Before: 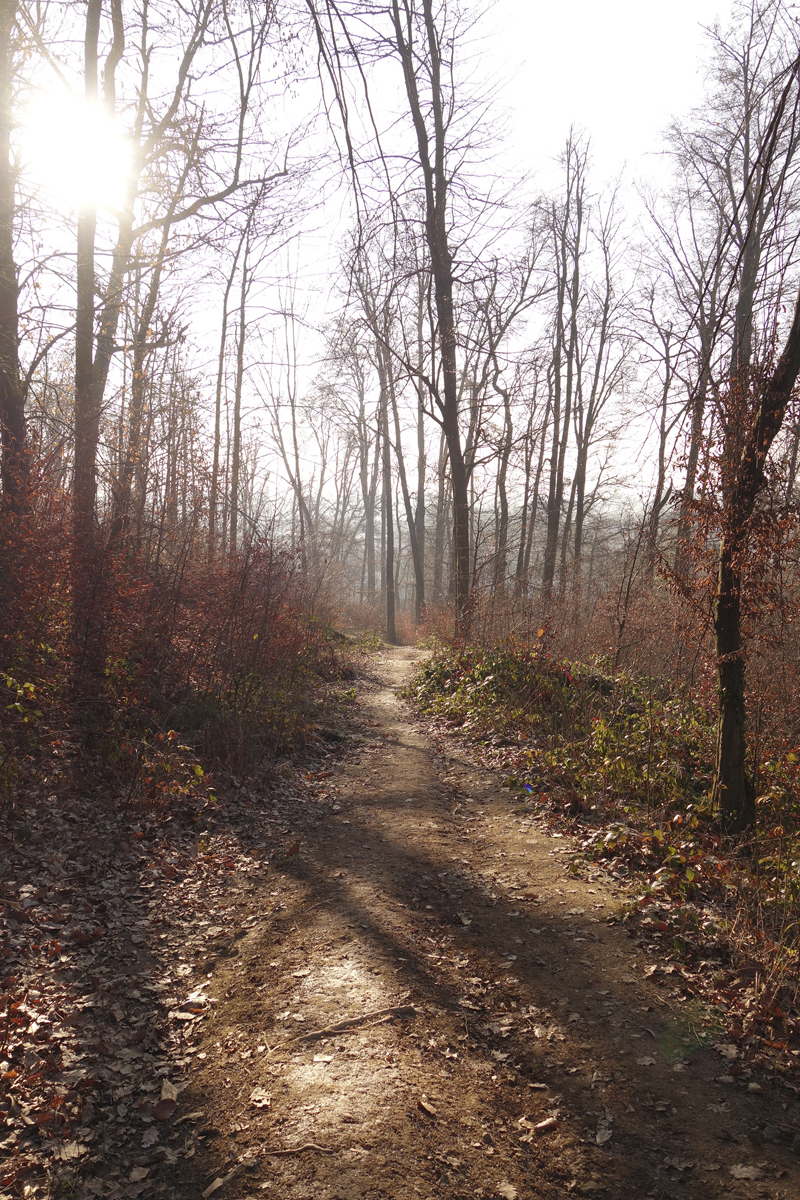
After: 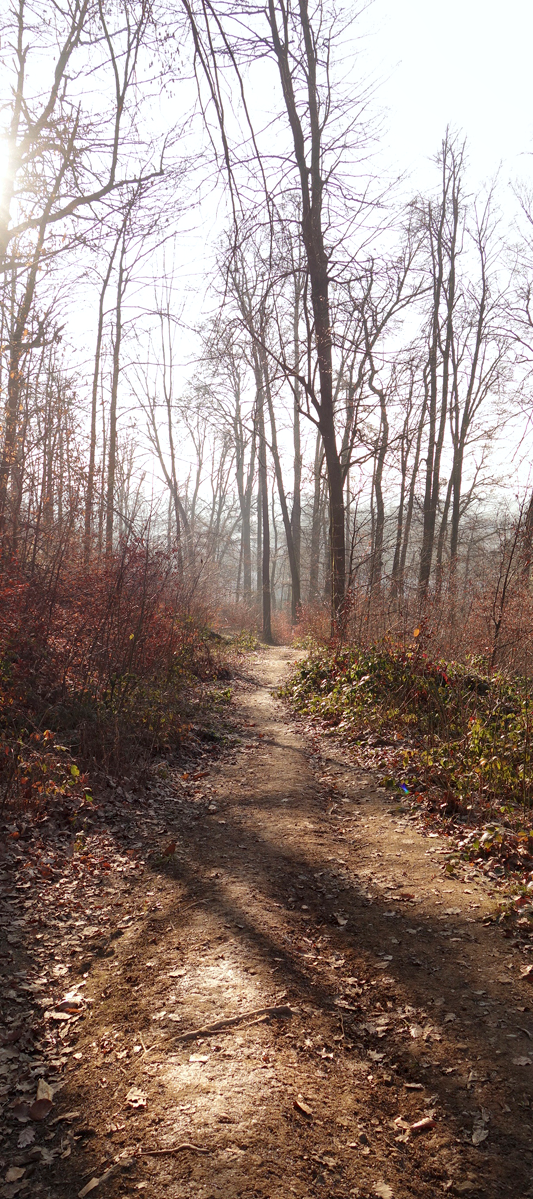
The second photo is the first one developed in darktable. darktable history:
white balance: red 0.986, blue 1.01
local contrast: mode bilateral grid, contrast 20, coarseness 50, detail 132%, midtone range 0.2
crop and rotate: left 15.546%, right 17.787%
